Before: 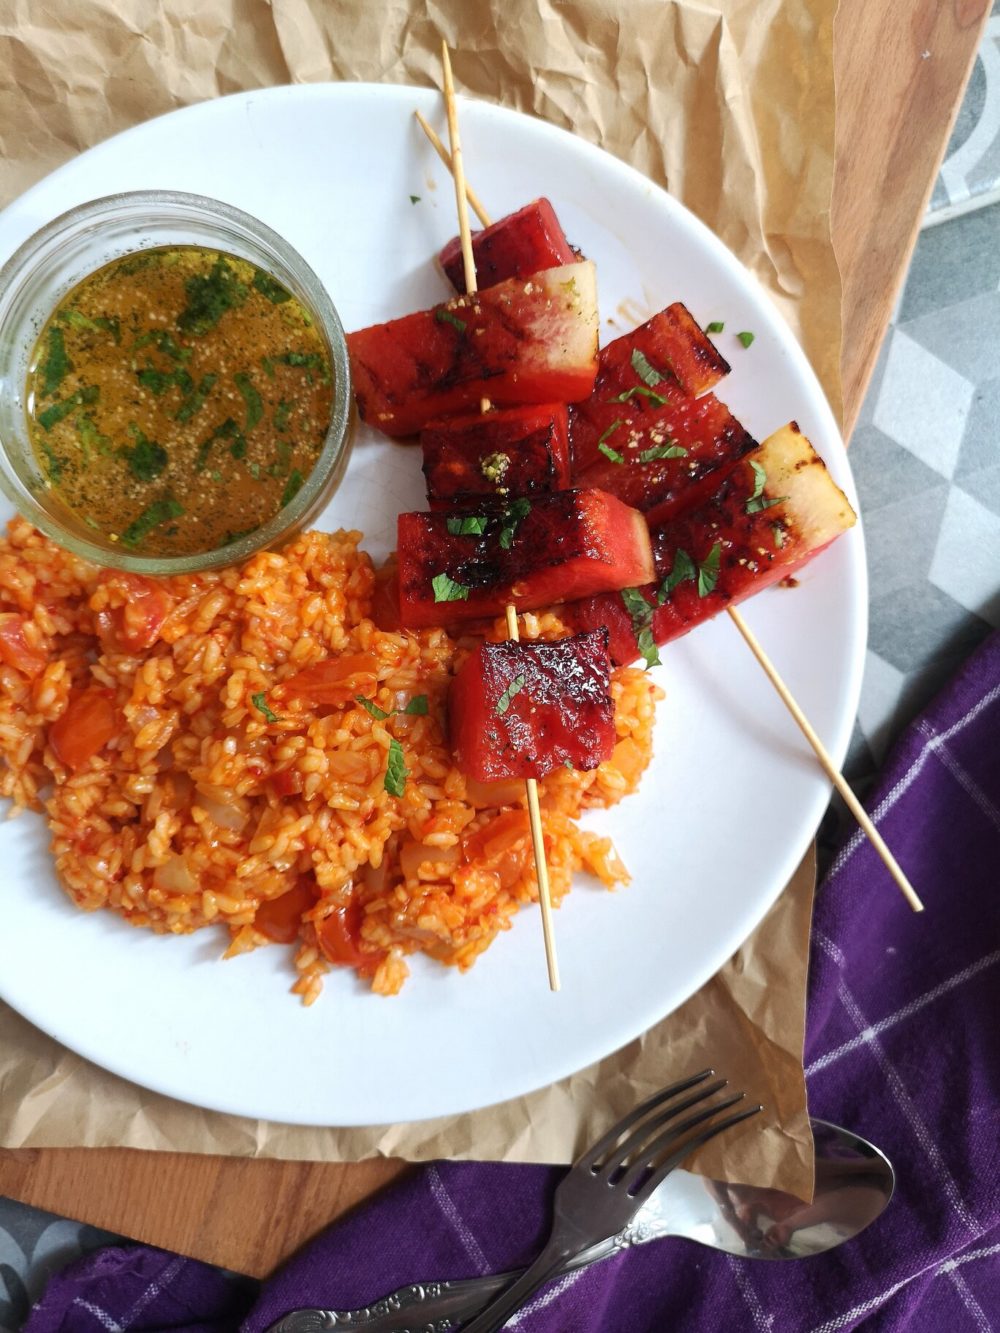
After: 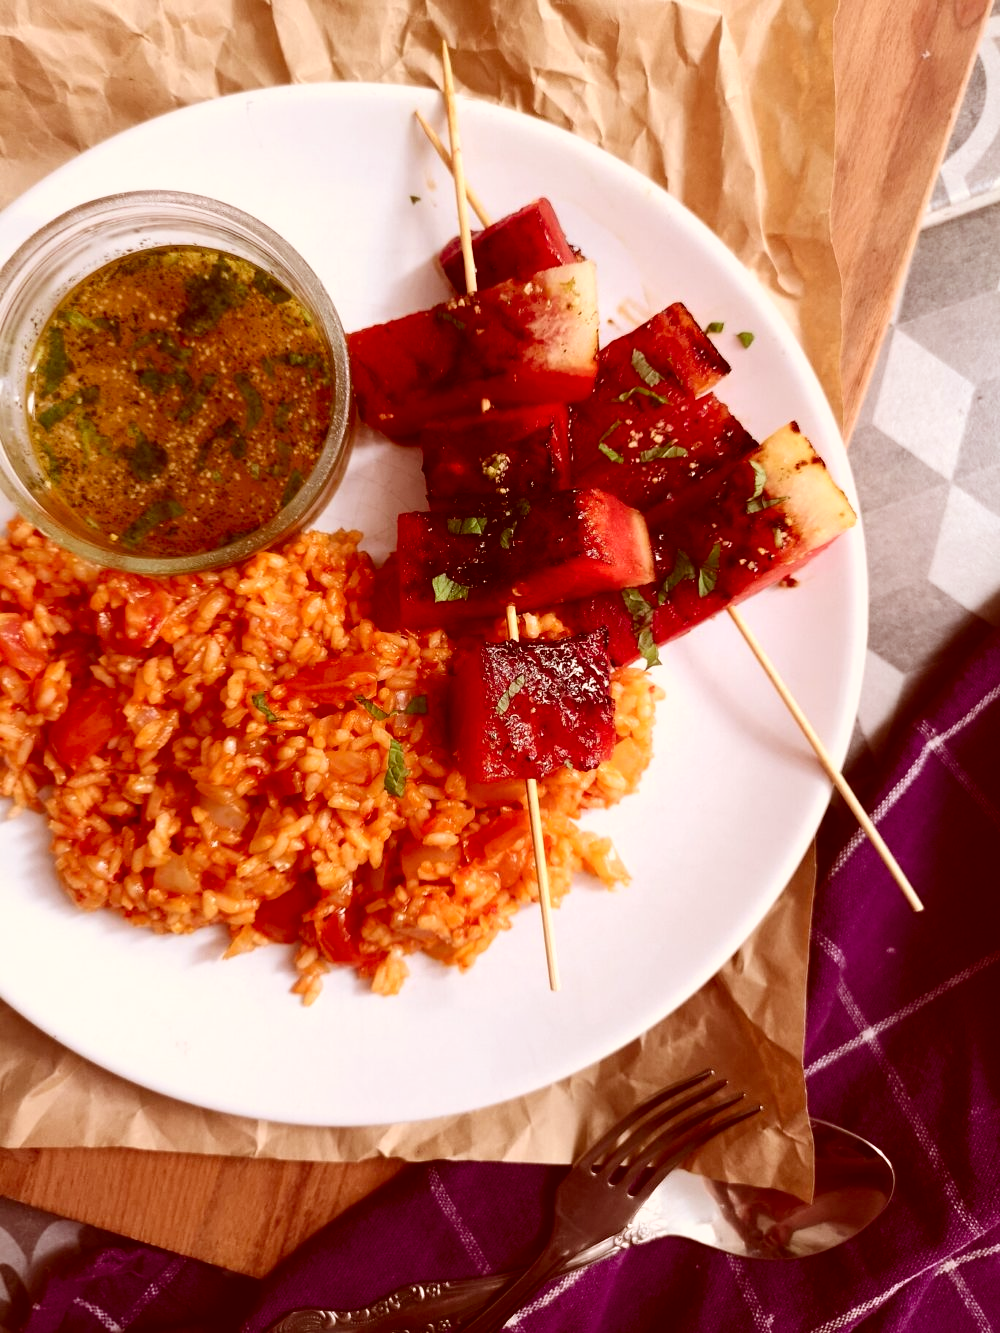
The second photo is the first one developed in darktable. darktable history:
contrast brightness saturation: contrast 0.15, brightness -0.01, saturation 0.1
color correction: highlights a* 9.03, highlights b* 8.71, shadows a* 40, shadows b* 40, saturation 0.8
